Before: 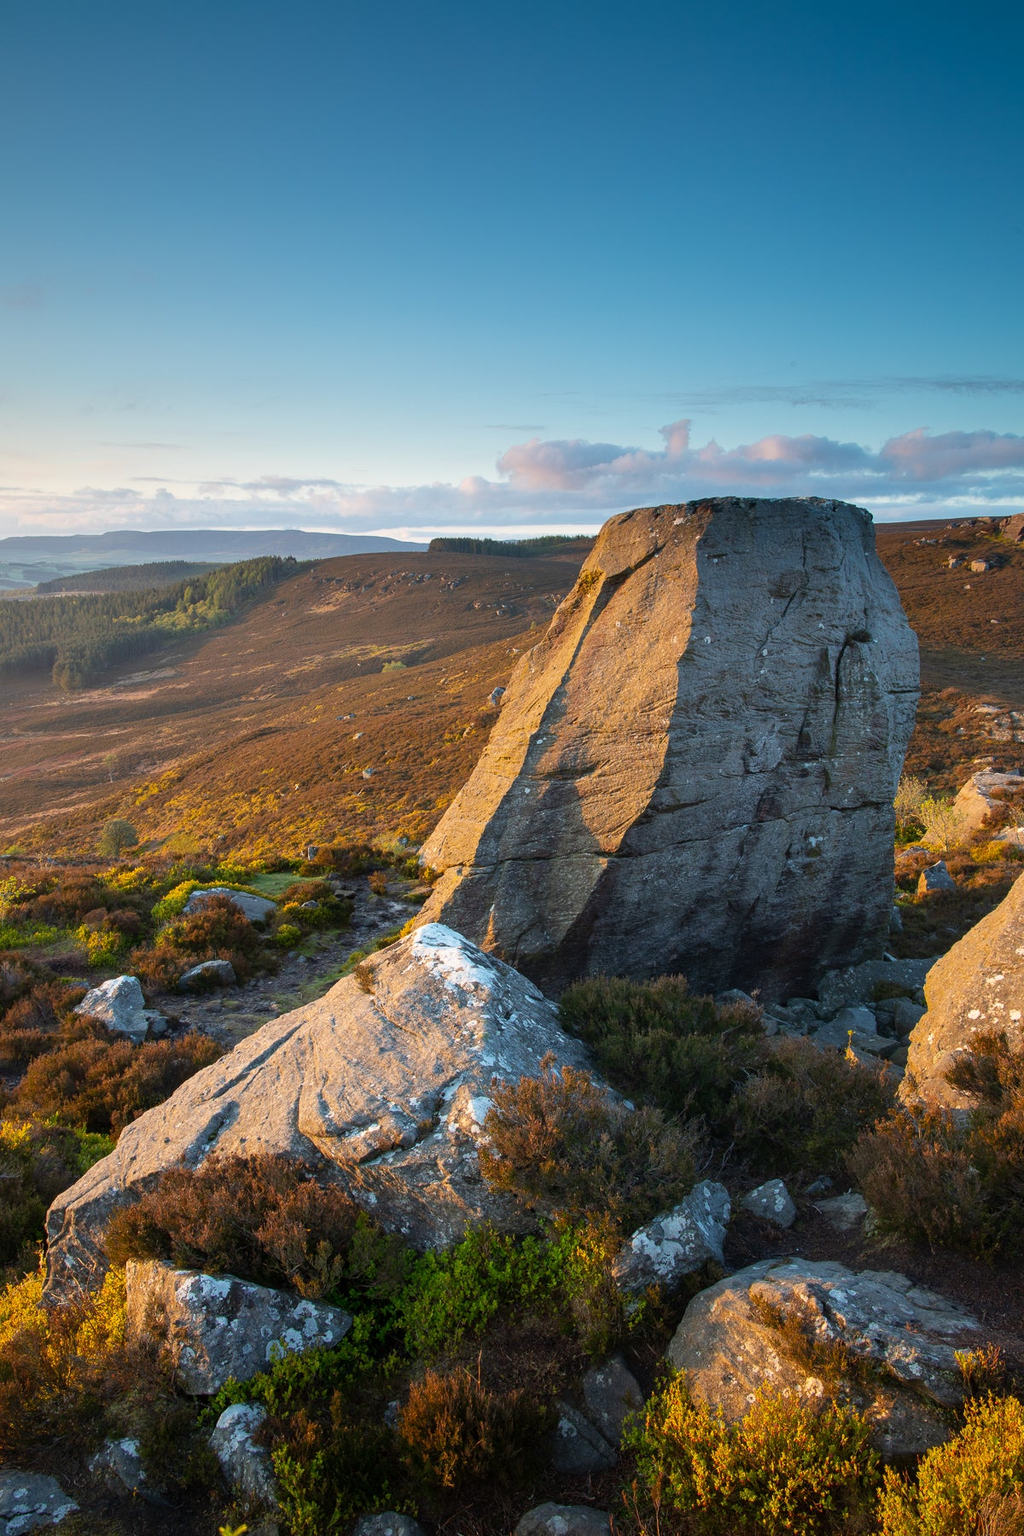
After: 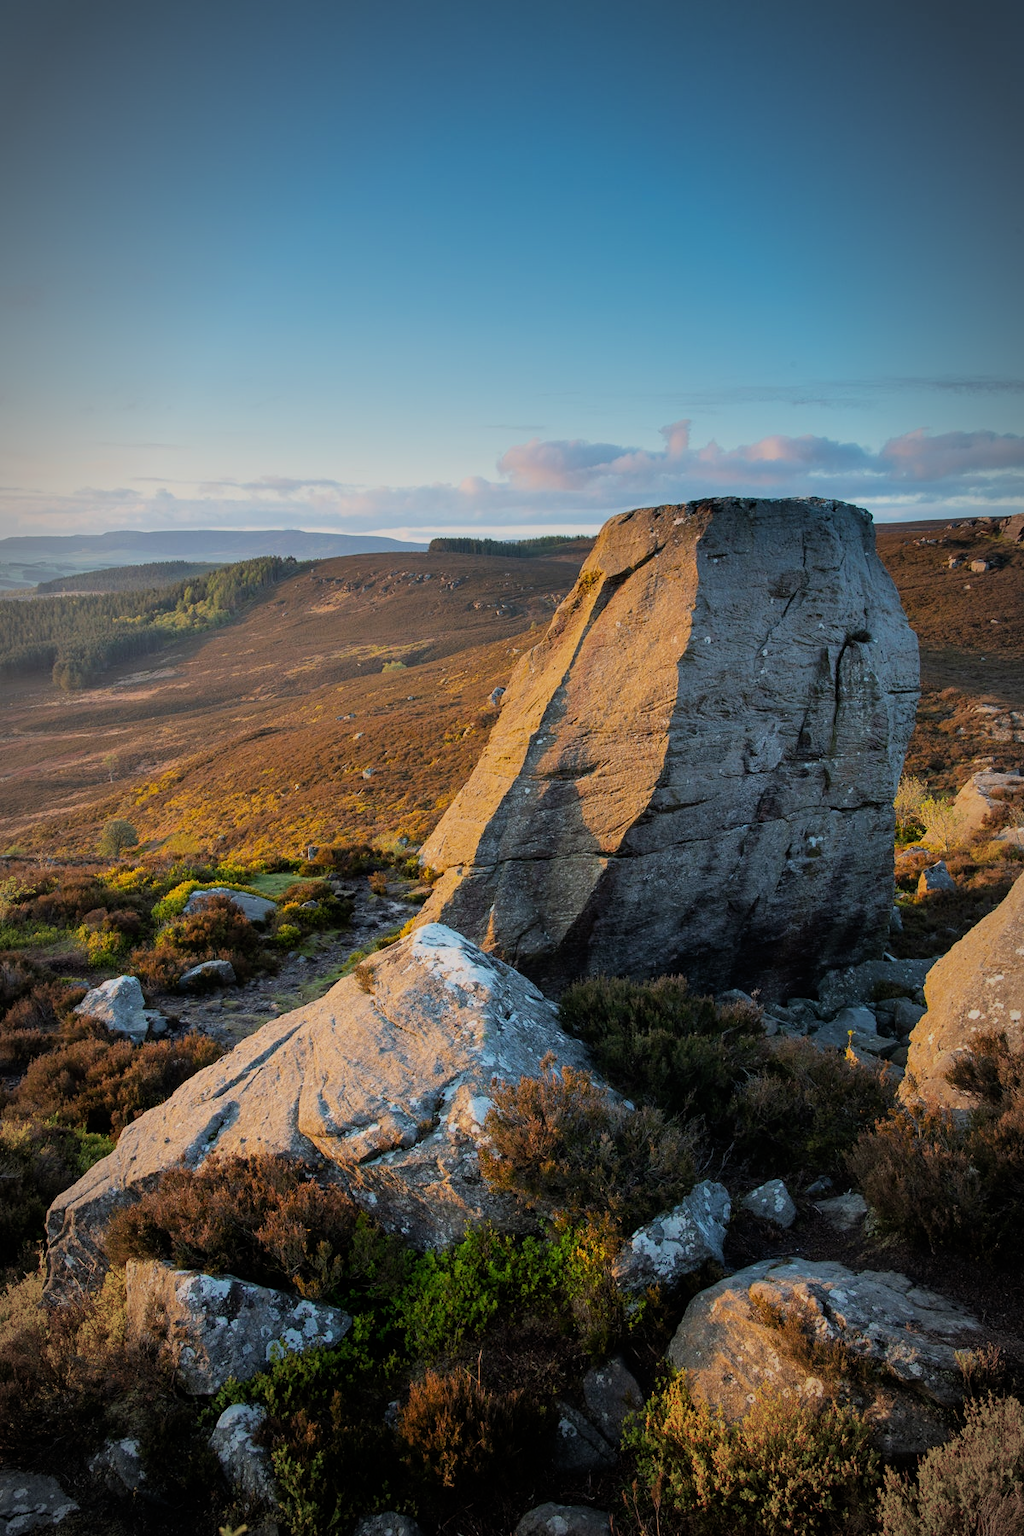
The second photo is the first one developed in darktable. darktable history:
filmic rgb: black relative exposure -7.65 EV, white relative exposure 4.56 EV, hardness 3.61, color science v6 (2022)
vignetting: automatic ratio true
